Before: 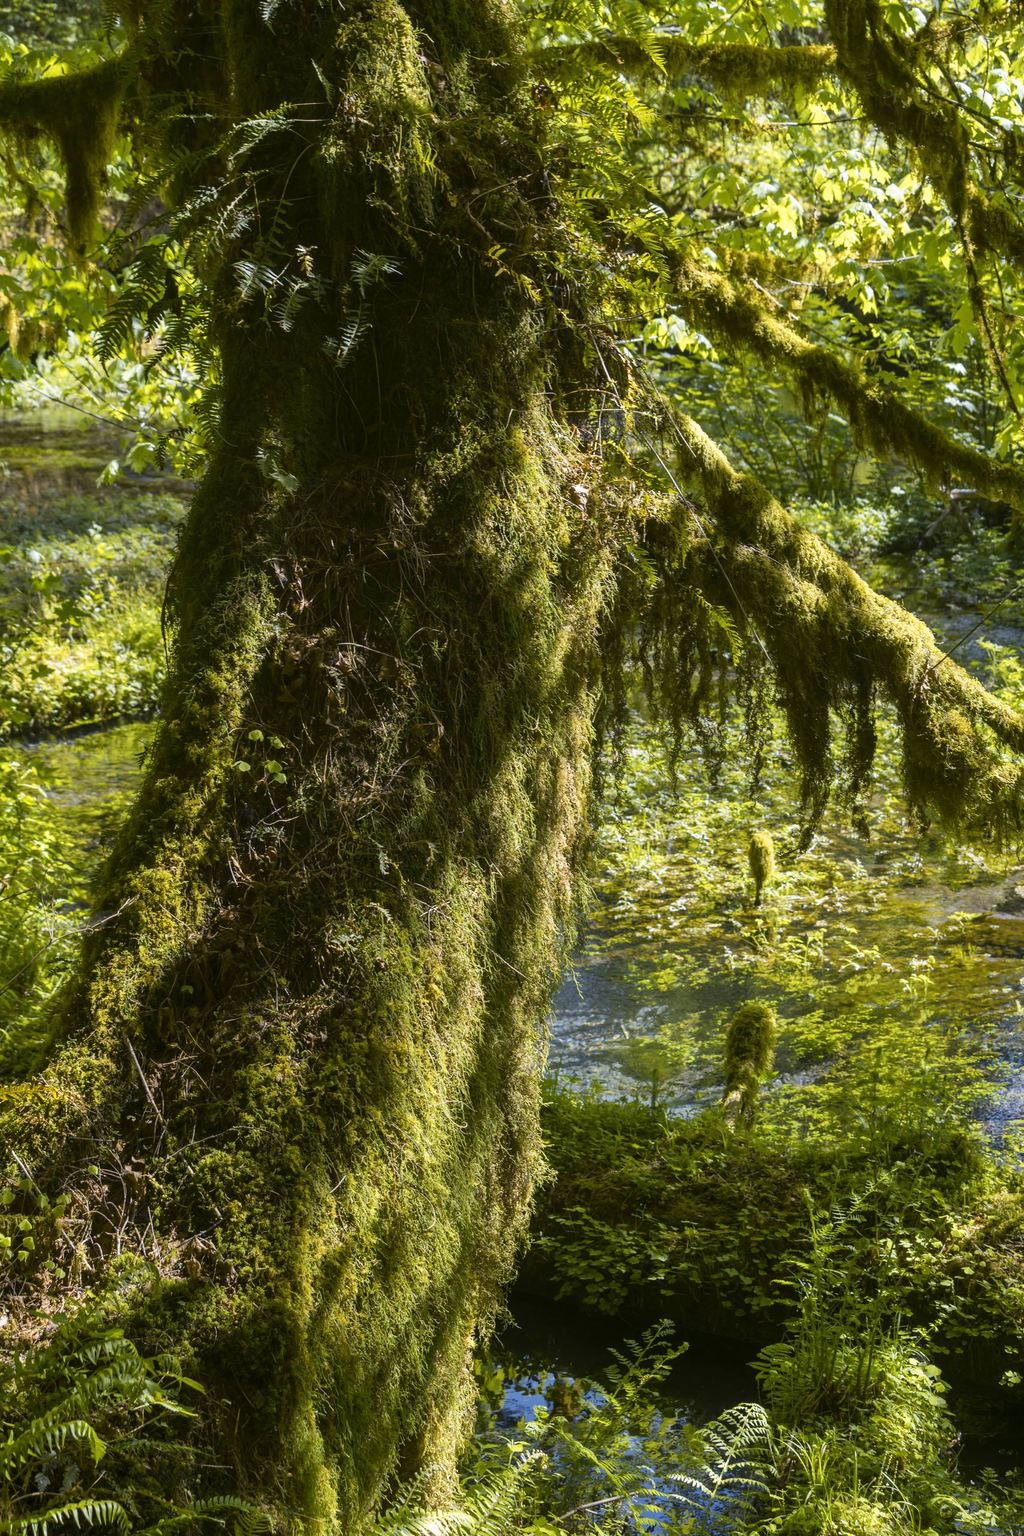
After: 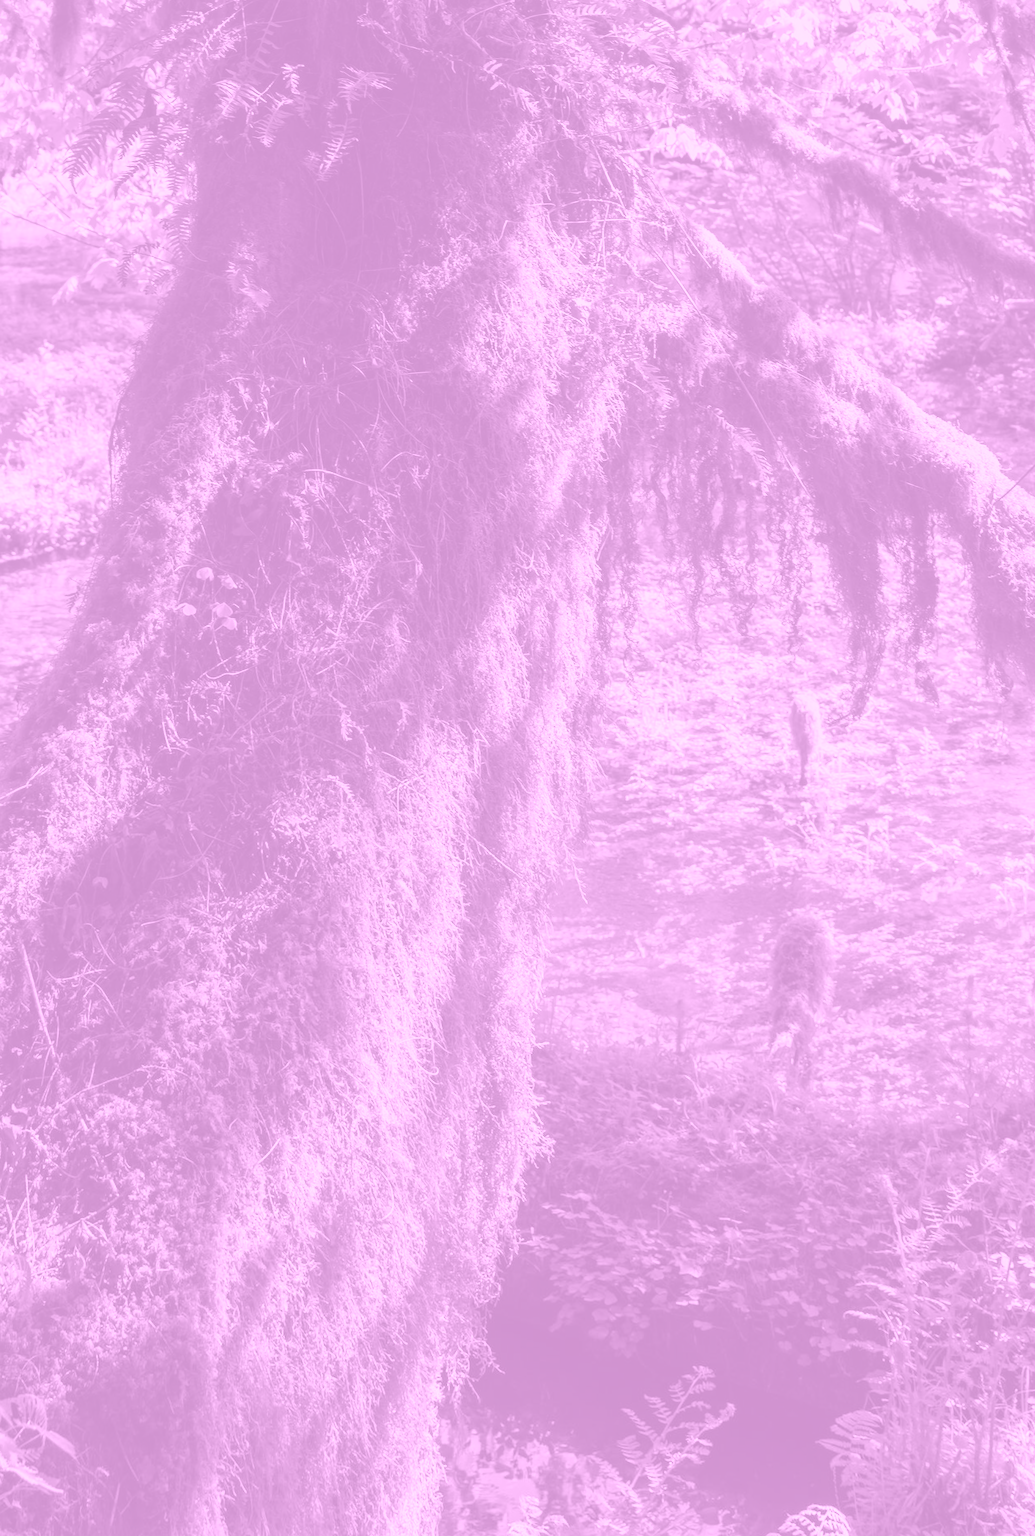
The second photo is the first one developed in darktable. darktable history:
crop: top 7.625%, bottom 8.027%
color balance rgb: perceptual saturation grading › global saturation 20%, perceptual saturation grading › highlights -25%, perceptual saturation grading › shadows 25%
rotate and perspective: rotation 0.72°, lens shift (vertical) -0.352, lens shift (horizontal) -0.051, crop left 0.152, crop right 0.859, crop top 0.019, crop bottom 0.964
colorize: hue 331.2°, saturation 69%, source mix 30.28%, lightness 69.02%, version 1
